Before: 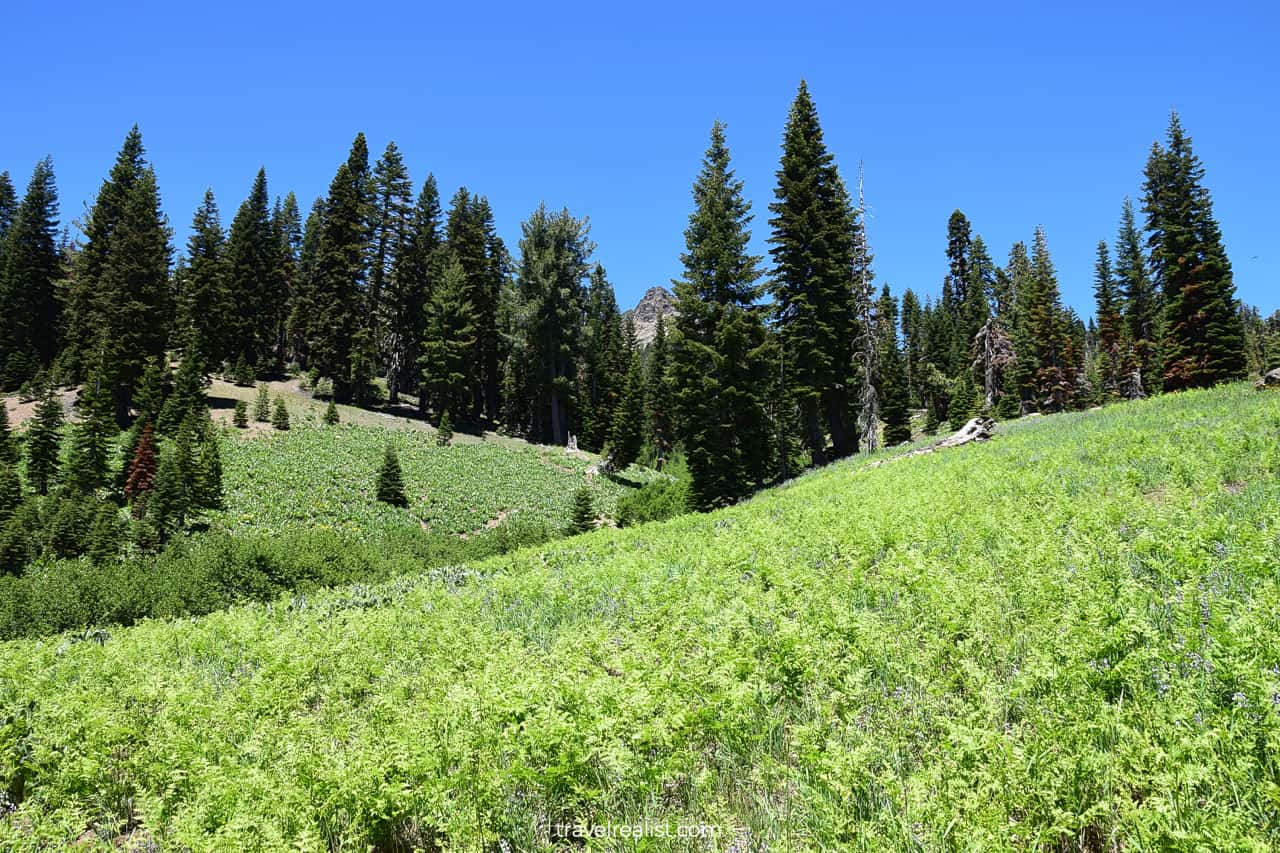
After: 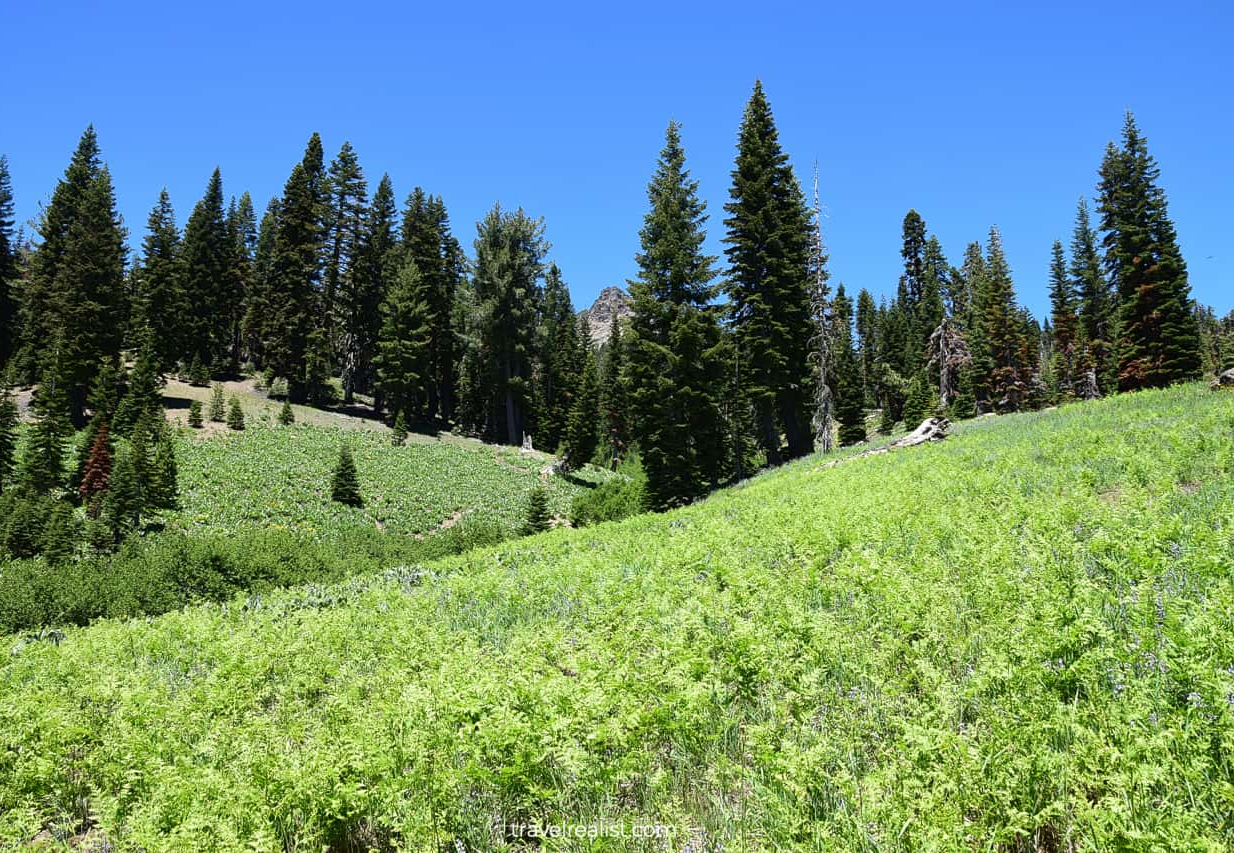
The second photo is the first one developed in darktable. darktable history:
crop and rotate: left 3.517%
